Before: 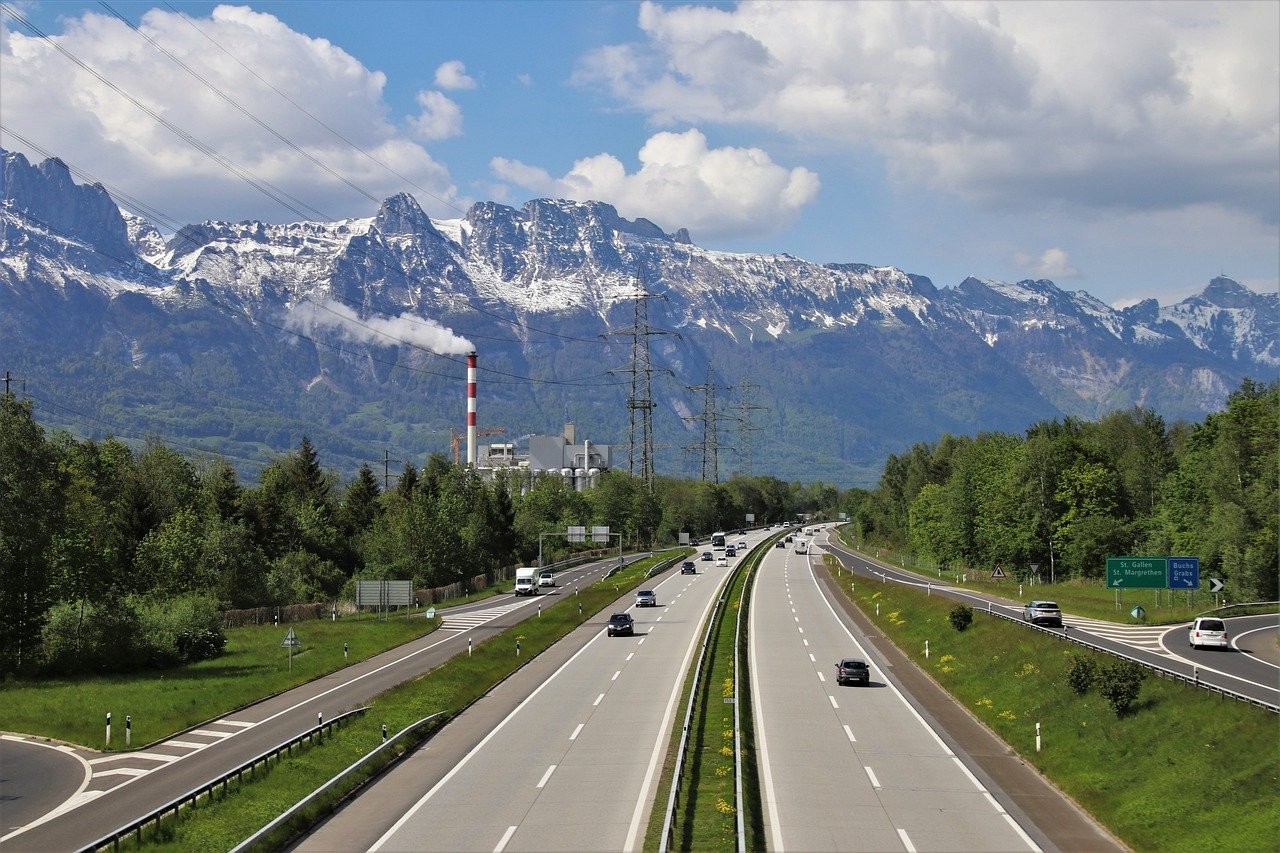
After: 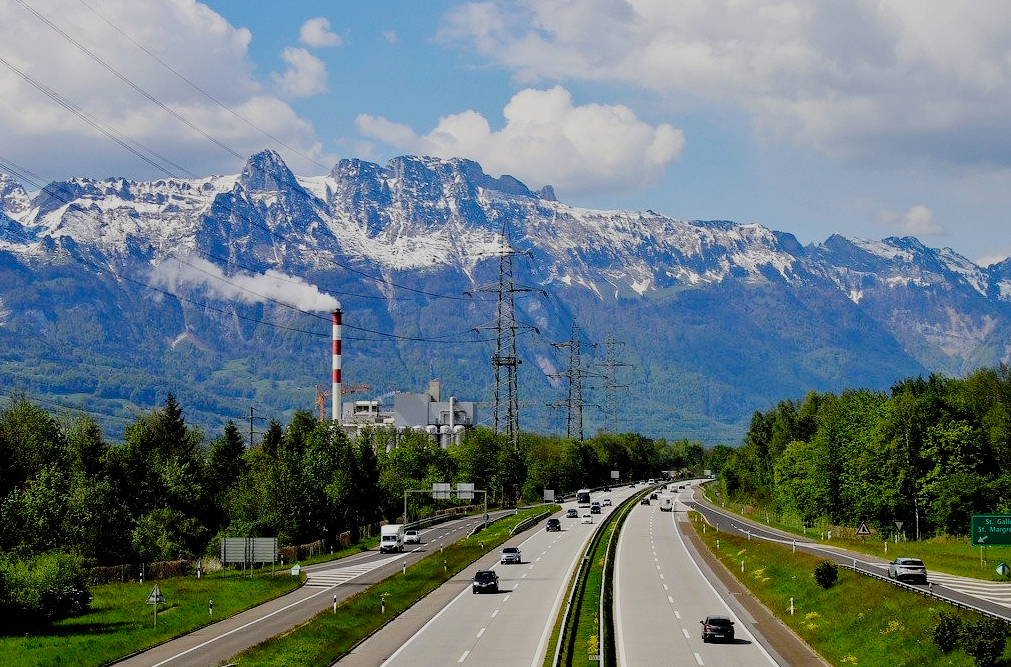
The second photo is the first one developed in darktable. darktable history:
crop and rotate: left 10.597%, top 5.116%, right 10.393%, bottom 16.685%
filmic rgb: black relative exposure -4.4 EV, white relative exposure 5.04 EV, hardness 2.2, latitude 39.8%, contrast 1.148, highlights saturation mix 10.8%, shadows ↔ highlights balance 0.963%, preserve chrominance no, color science v5 (2021), contrast in shadows safe, contrast in highlights safe
